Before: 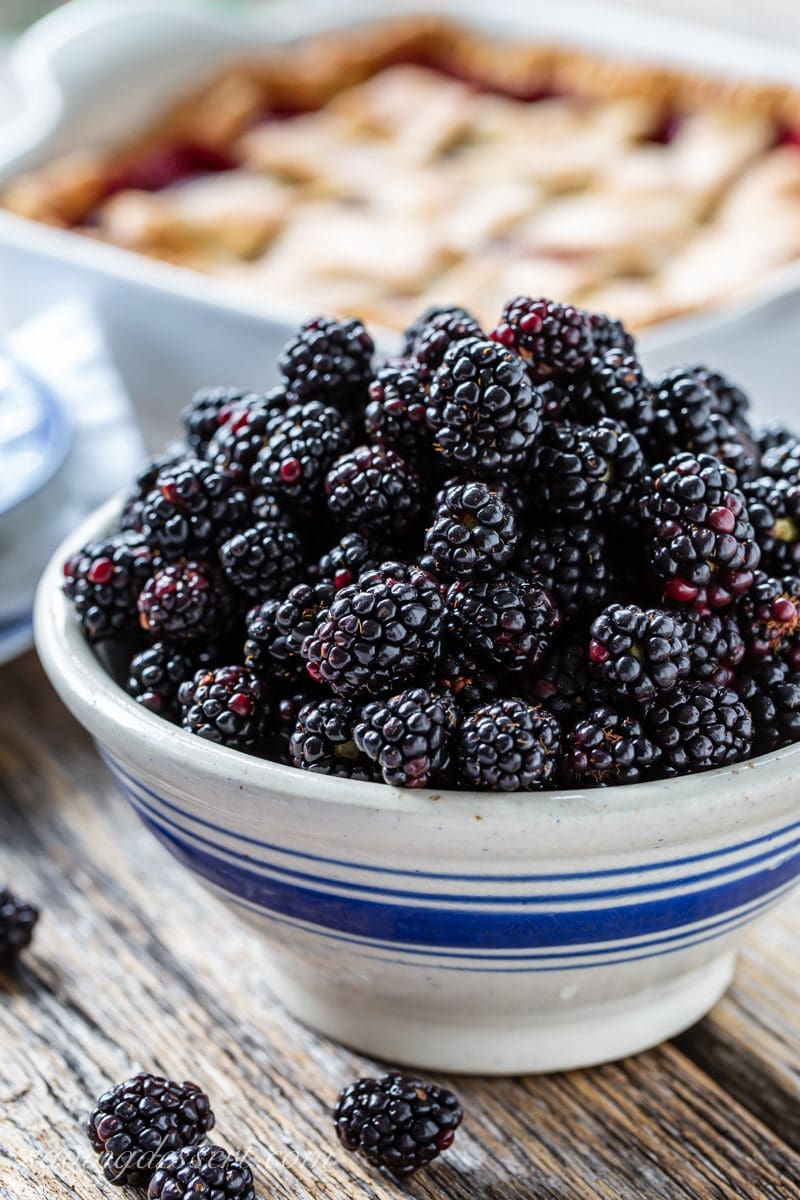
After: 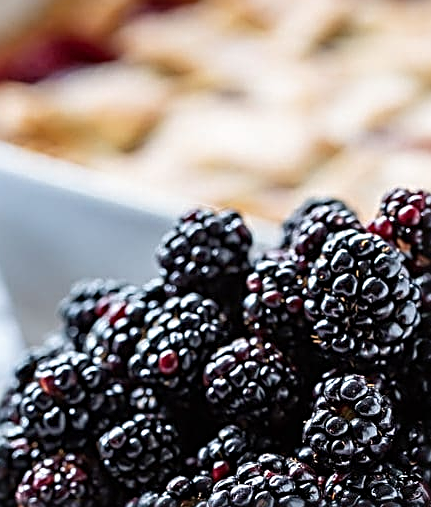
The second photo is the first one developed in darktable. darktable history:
crop: left 15.306%, top 9.065%, right 30.789%, bottom 48.638%
sharpen: radius 3.025, amount 0.757
